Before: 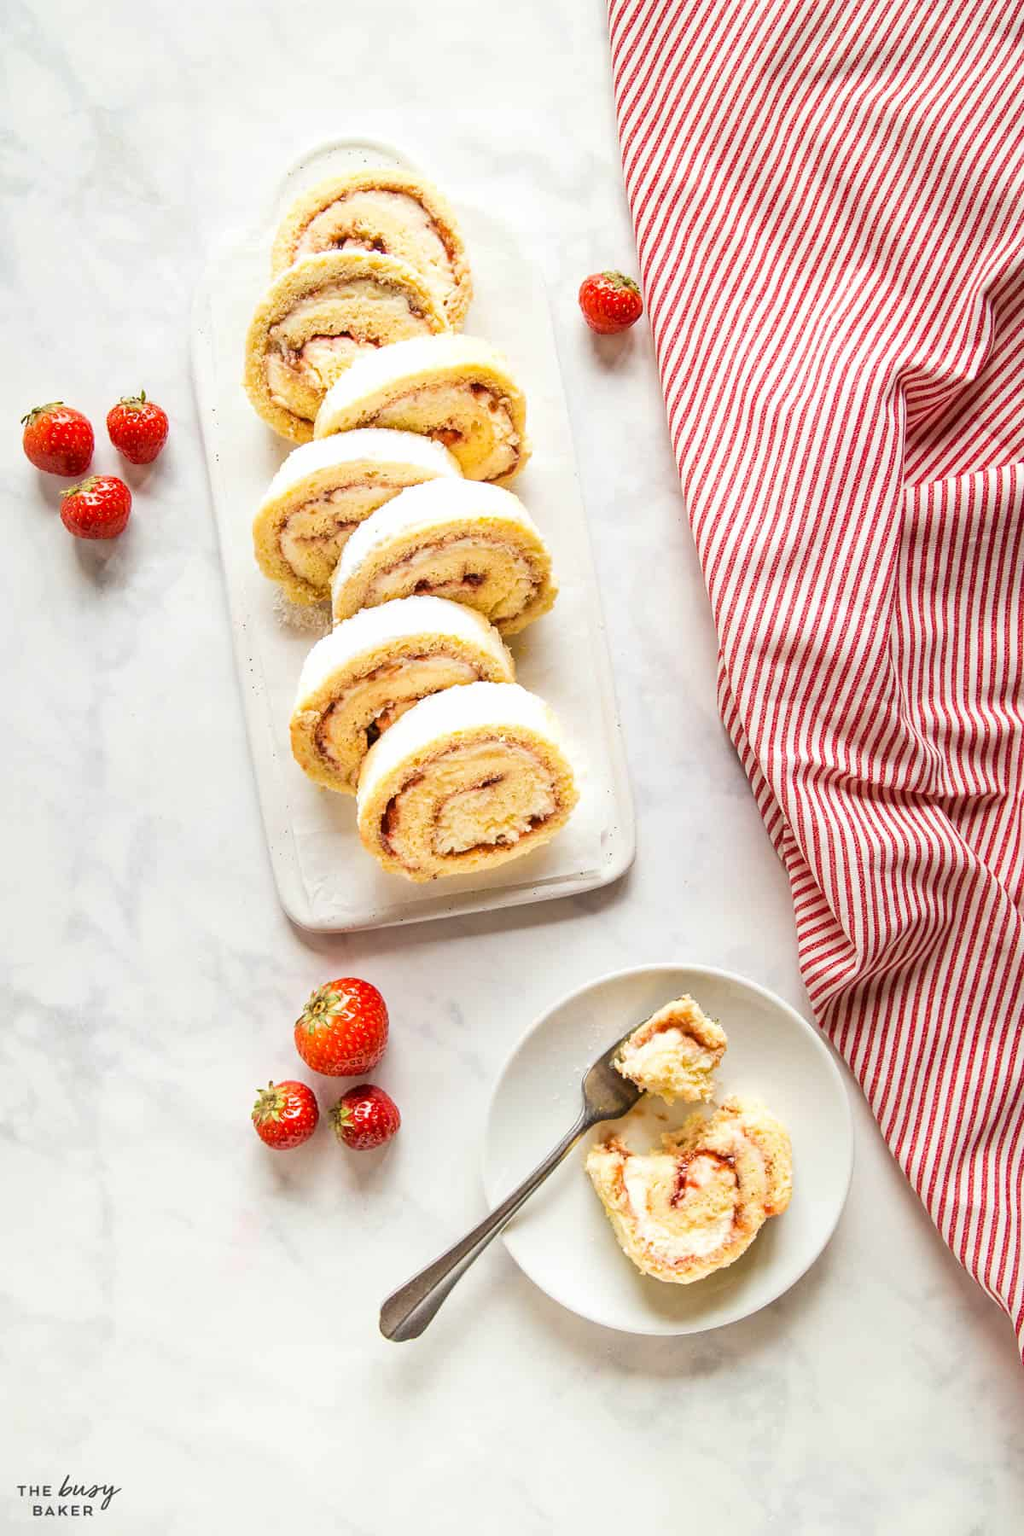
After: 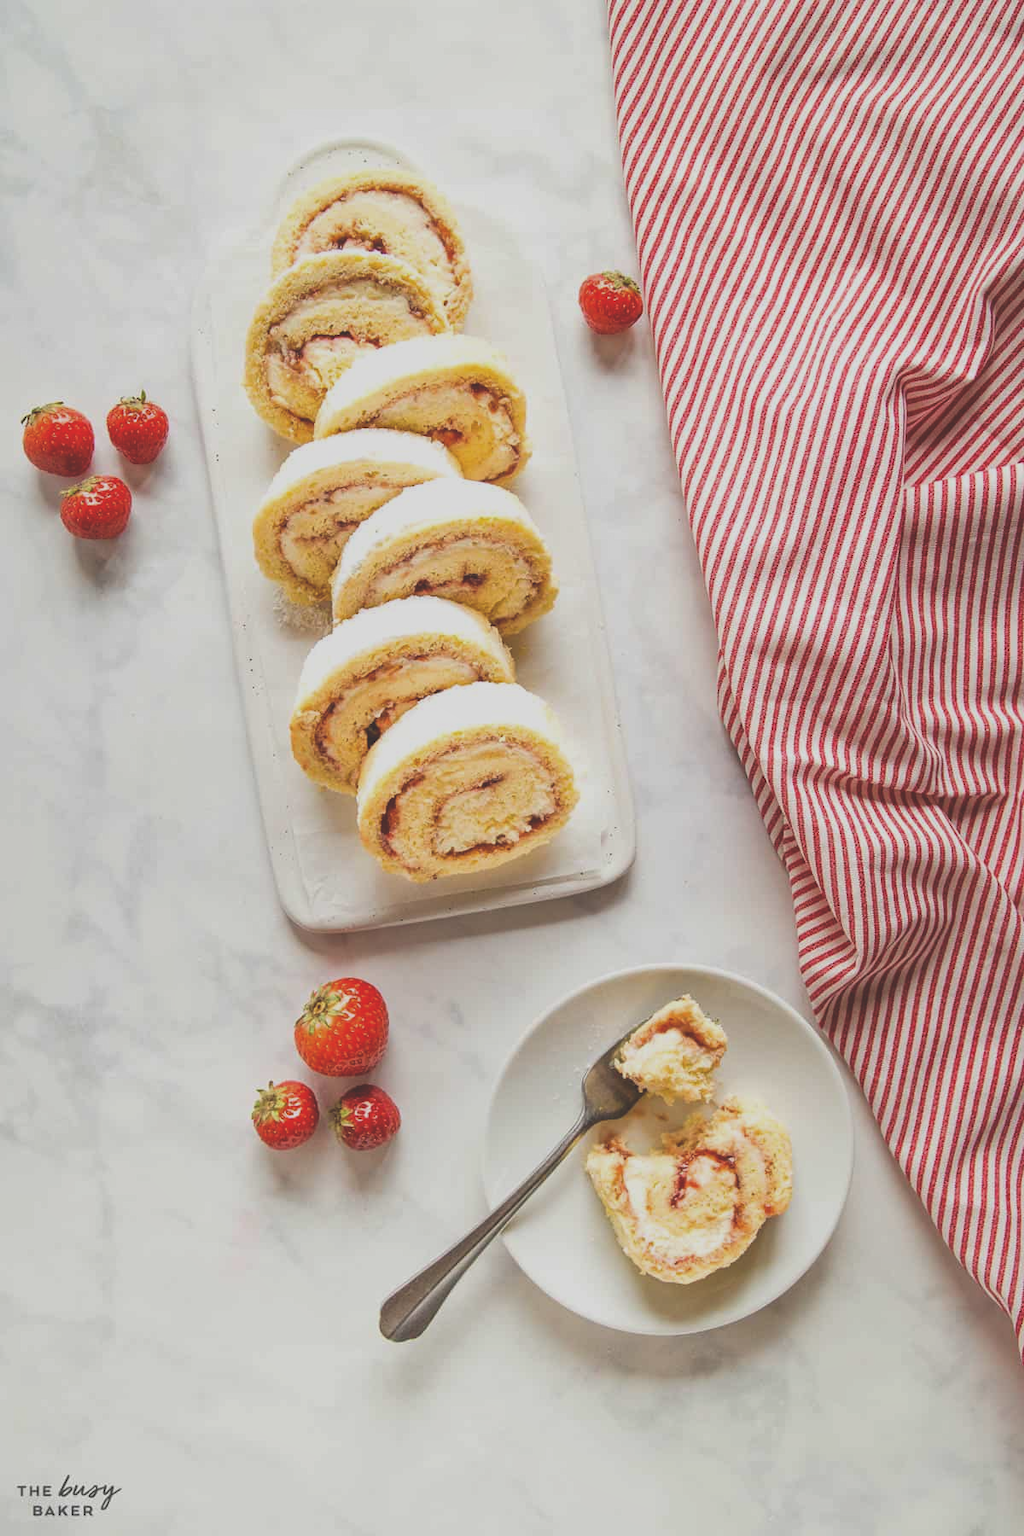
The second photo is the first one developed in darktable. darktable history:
exposure: black level correction -0.036, exposure -0.497 EV, compensate highlight preservation false
shadows and highlights: shadows 25, highlights -25
white balance: emerald 1
